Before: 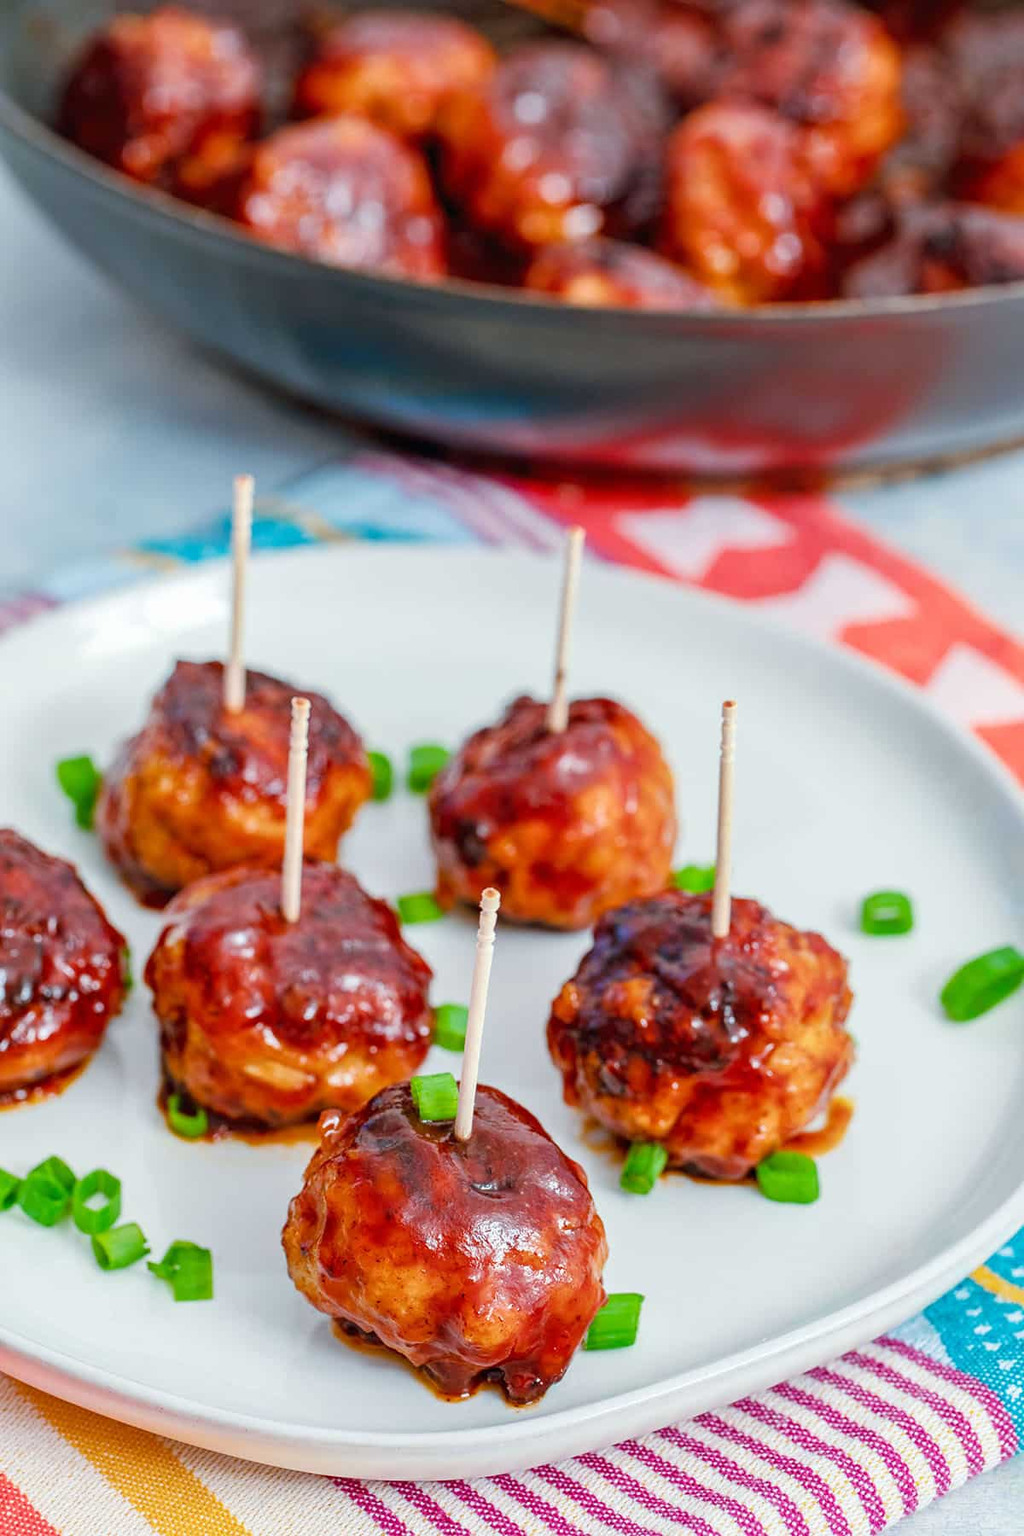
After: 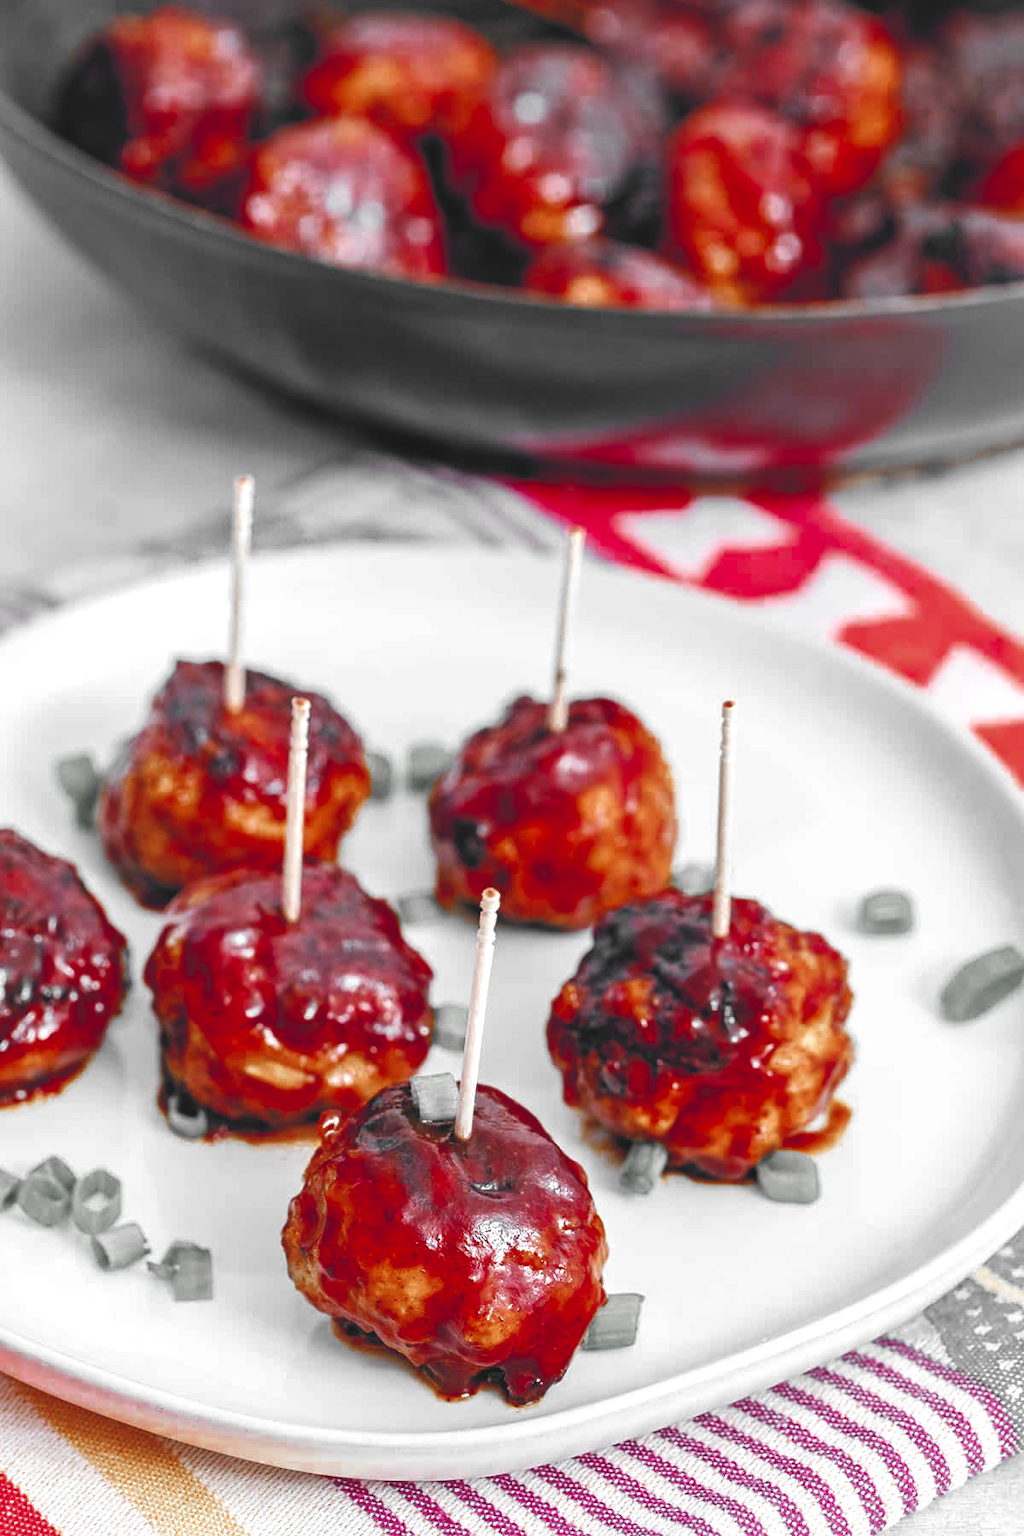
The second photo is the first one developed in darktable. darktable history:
color zones: curves: ch0 [(0, 0.497) (0.096, 0.361) (0.221, 0.538) (0.429, 0.5) (0.571, 0.5) (0.714, 0.5) (0.857, 0.5) (1, 0.497)]; ch1 [(0, 0.5) (0.143, 0.5) (0.257, -0.002) (0.429, 0.04) (0.571, -0.001) (0.714, -0.015) (0.857, 0.024) (1, 0.5)]
color balance: lift [1.016, 0.983, 1, 1.017], gamma [0.958, 1, 1, 1], gain [0.981, 1.007, 0.993, 1.002], input saturation 118.26%, contrast 13.43%, contrast fulcrum 21.62%, output saturation 82.76%
